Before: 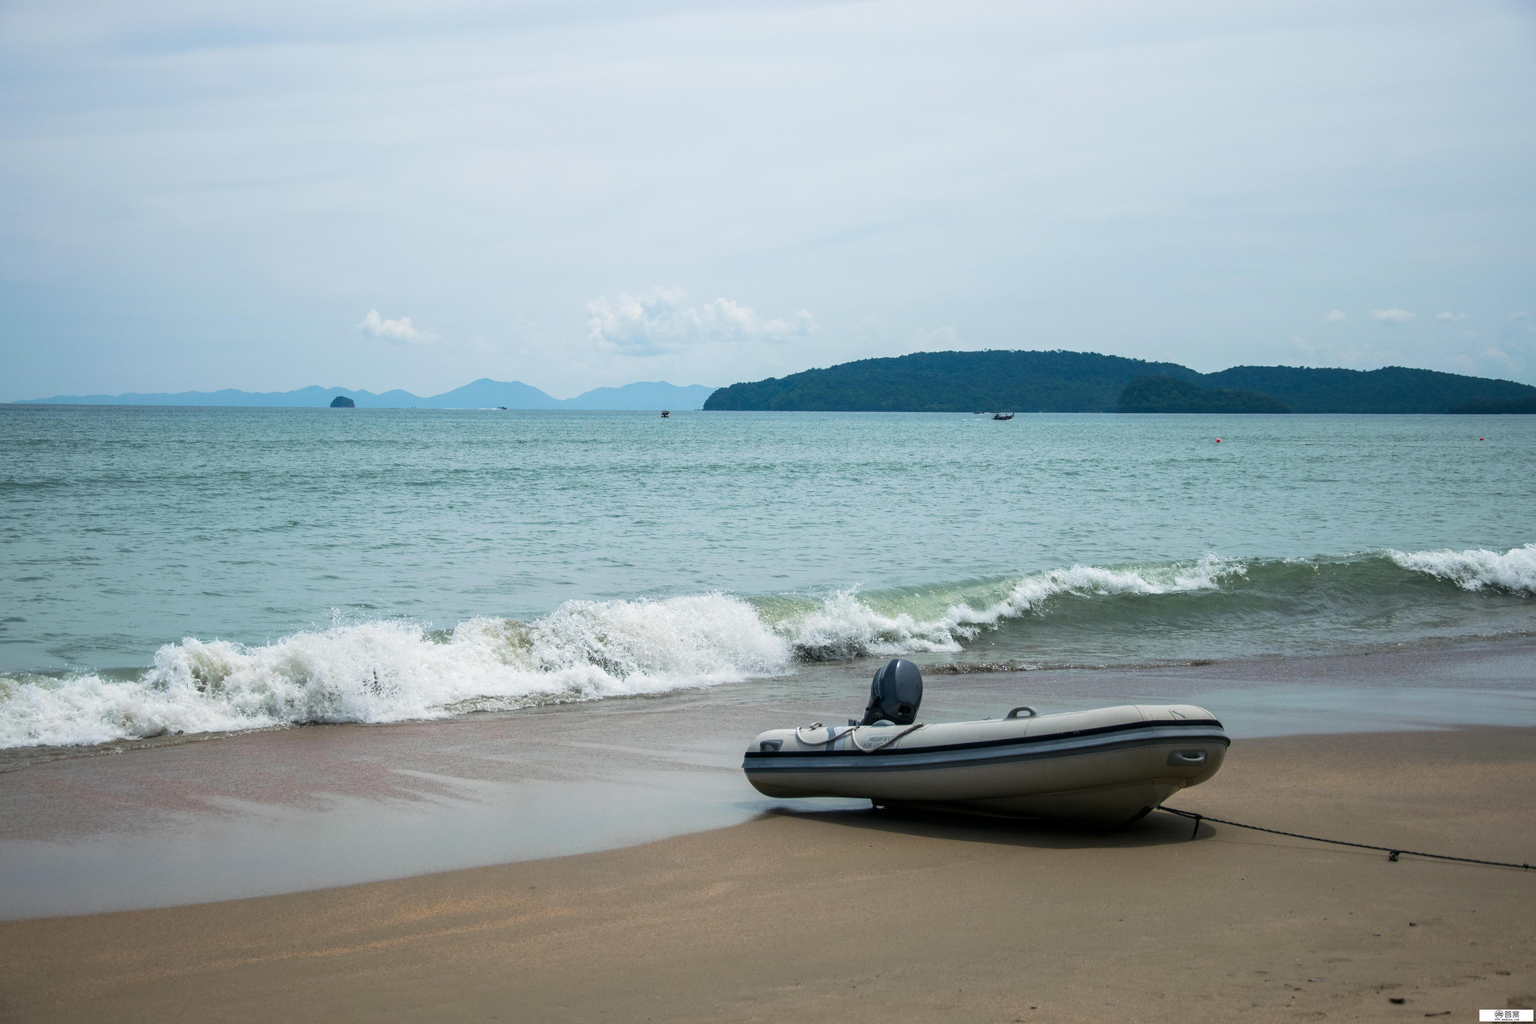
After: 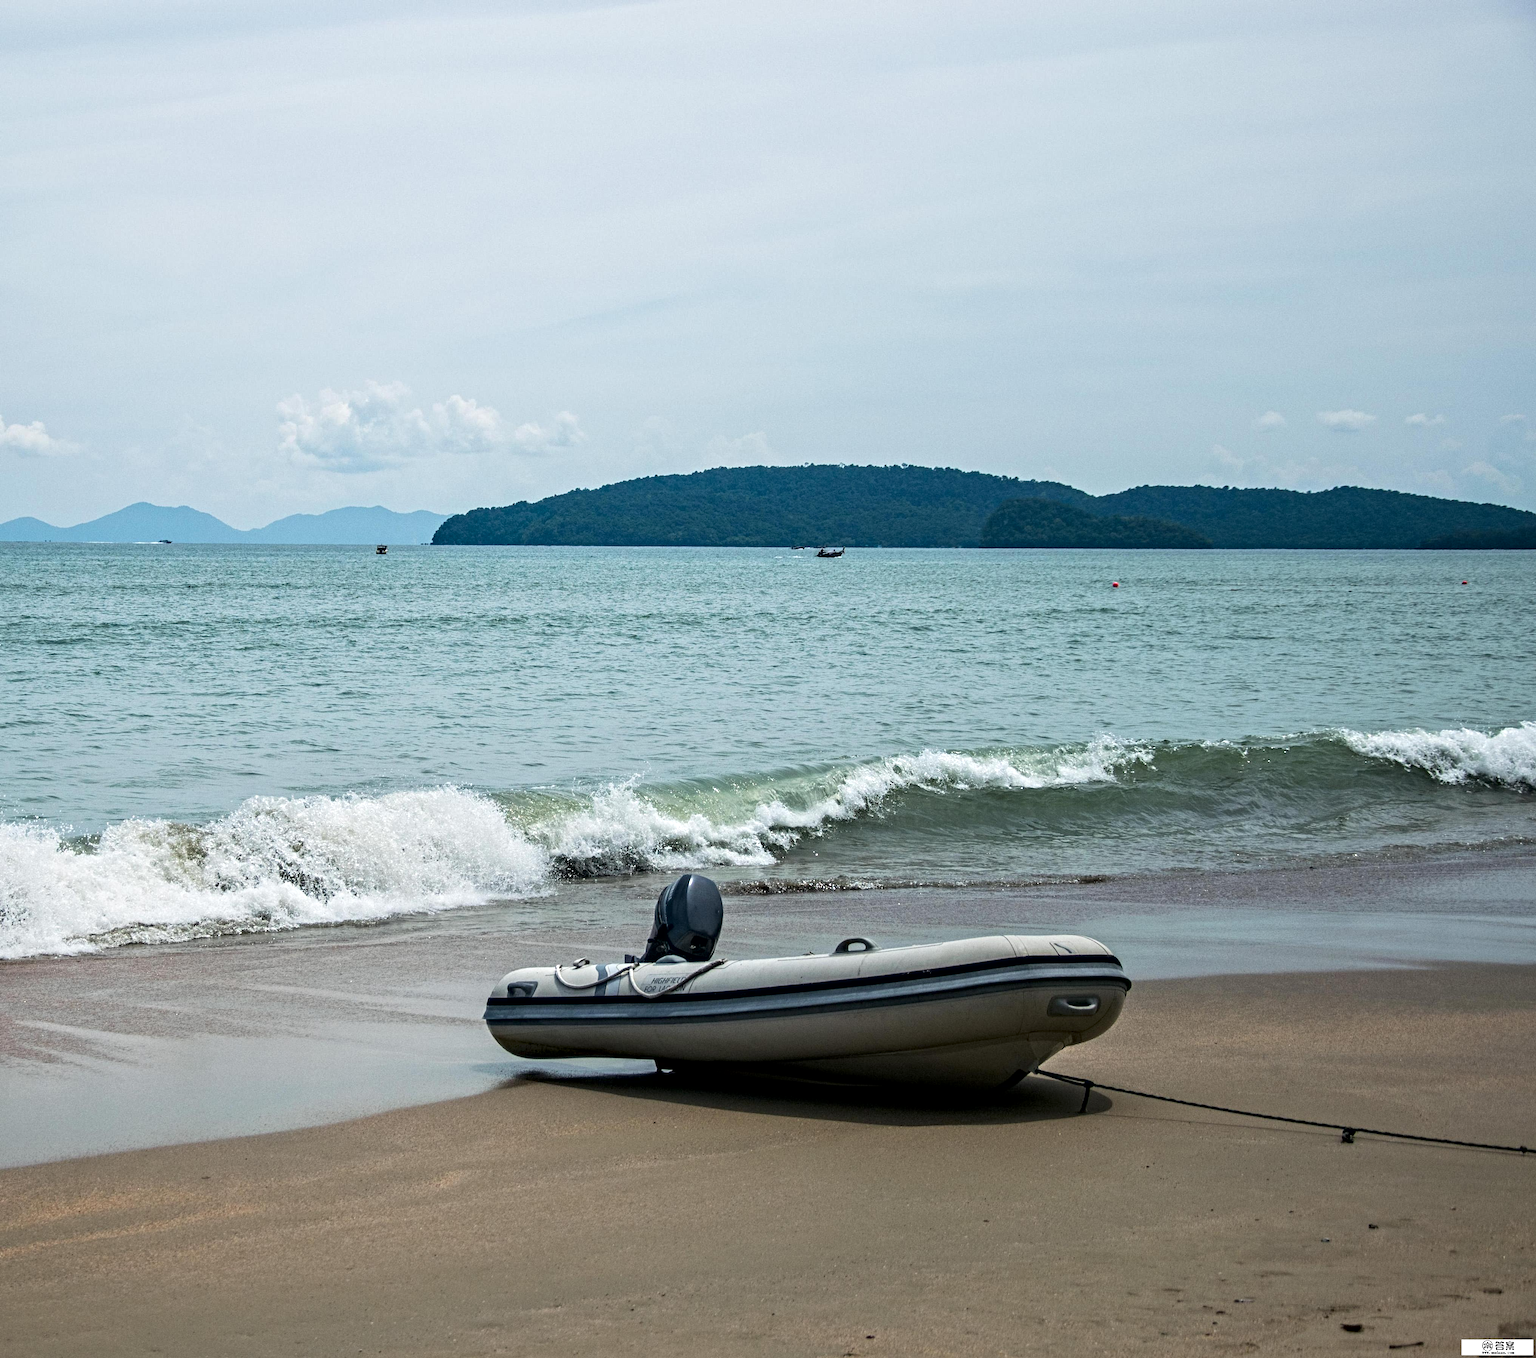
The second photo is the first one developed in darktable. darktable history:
crop and rotate: left 24.6%
contrast equalizer: octaves 7, y [[0.5, 0.542, 0.583, 0.625, 0.667, 0.708], [0.5 ×6], [0.5 ×6], [0 ×6], [0 ×6]]
contrast brightness saturation: contrast 0.05
